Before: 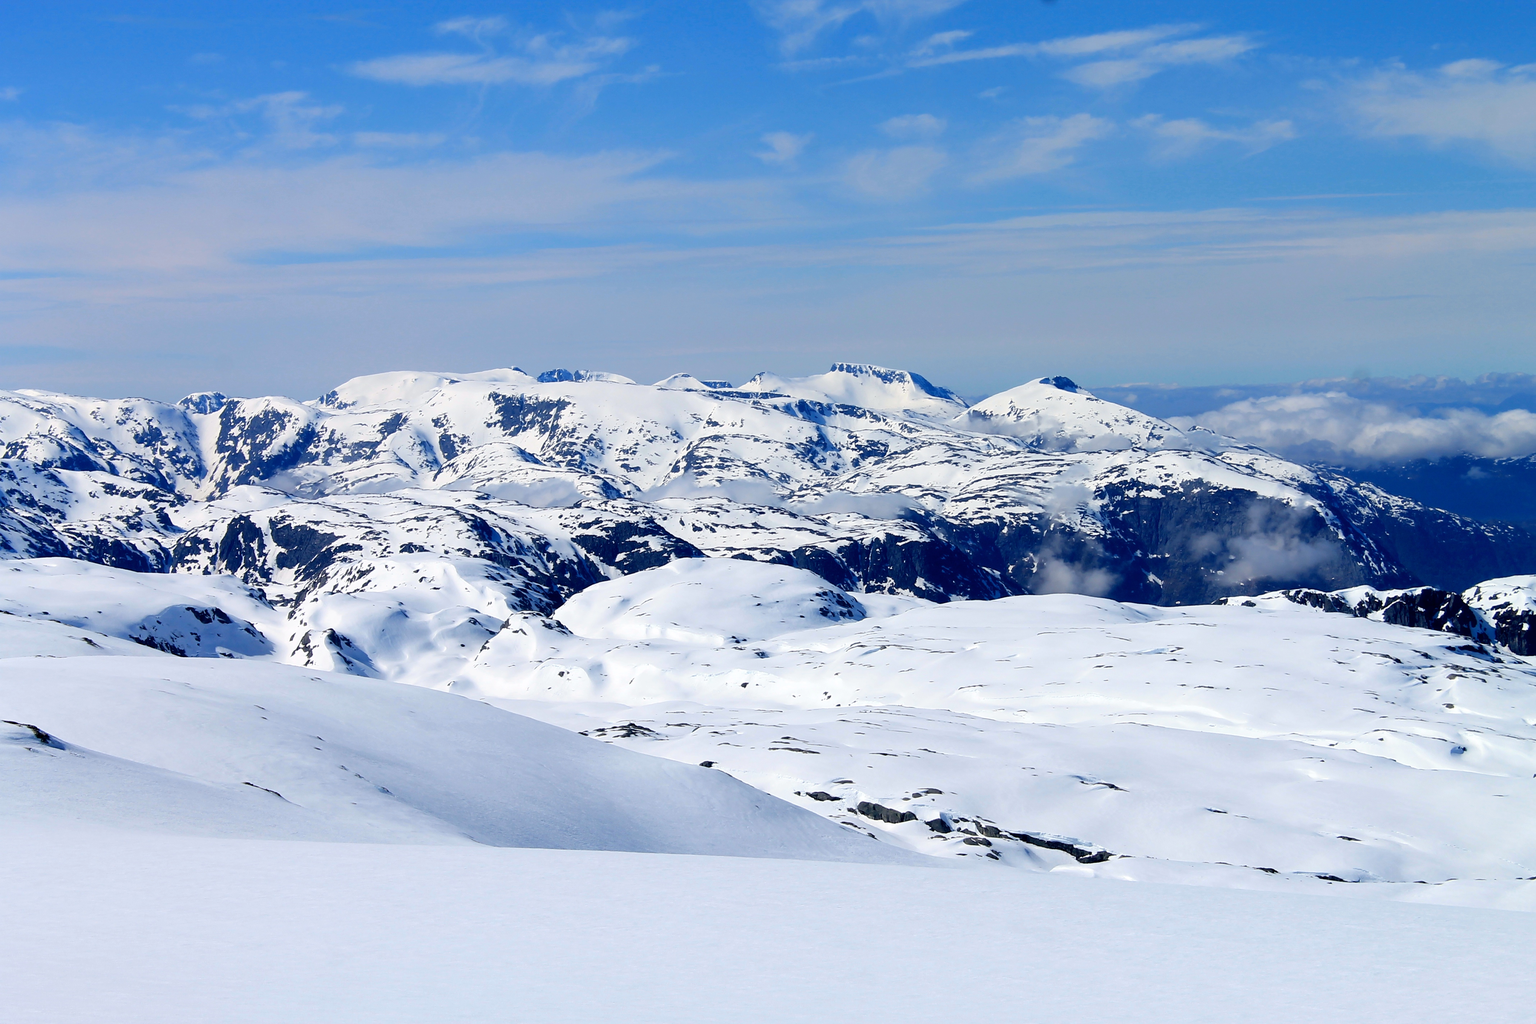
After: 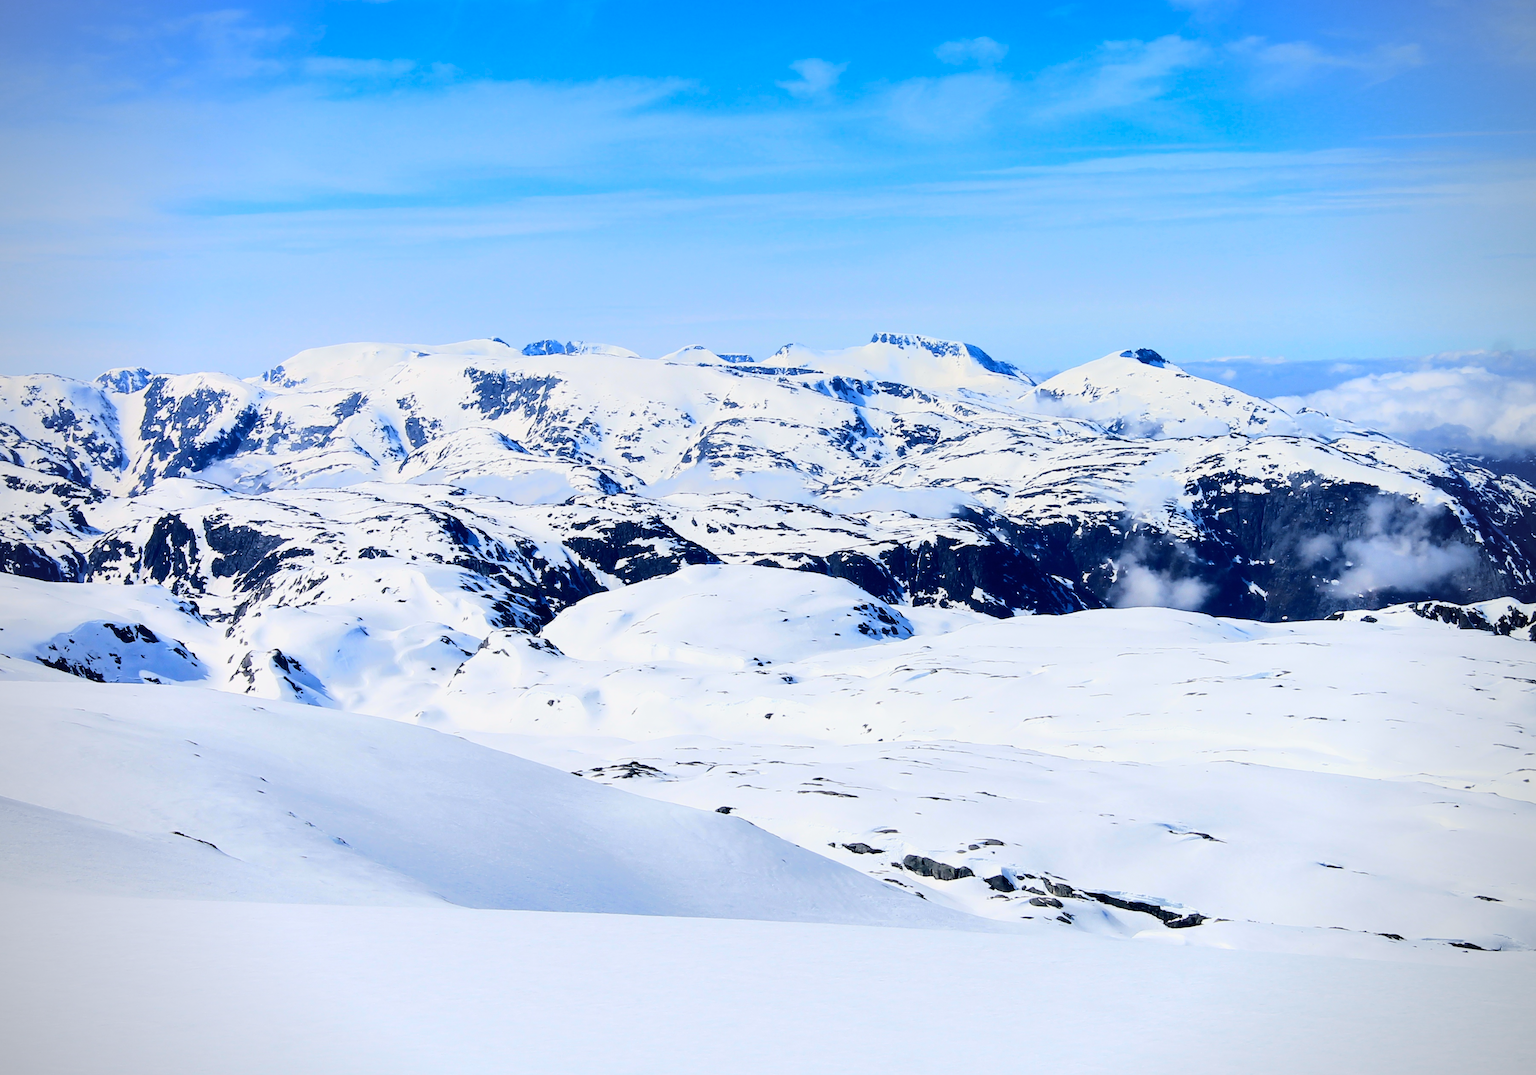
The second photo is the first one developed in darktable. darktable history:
graduated density: density 2.02 EV, hardness 44%, rotation 0.374°, offset 8.21, hue 208.8°, saturation 97%
vignetting: on, module defaults
tone equalizer: -7 EV -0.63 EV, -6 EV 1 EV, -5 EV -0.45 EV, -4 EV 0.43 EV, -3 EV 0.41 EV, -2 EV 0.15 EV, -1 EV -0.15 EV, +0 EV -0.39 EV, smoothing diameter 25%, edges refinement/feathering 10, preserve details guided filter
base curve: curves: ch0 [(0, 0) (0.028, 0.03) (0.121, 0.232) (0.46, 0.748) (0.859, 0.968) (1, 1)]
crop: left 6.446%, top 8.188%, right 9.538%, bottom 3.548%
